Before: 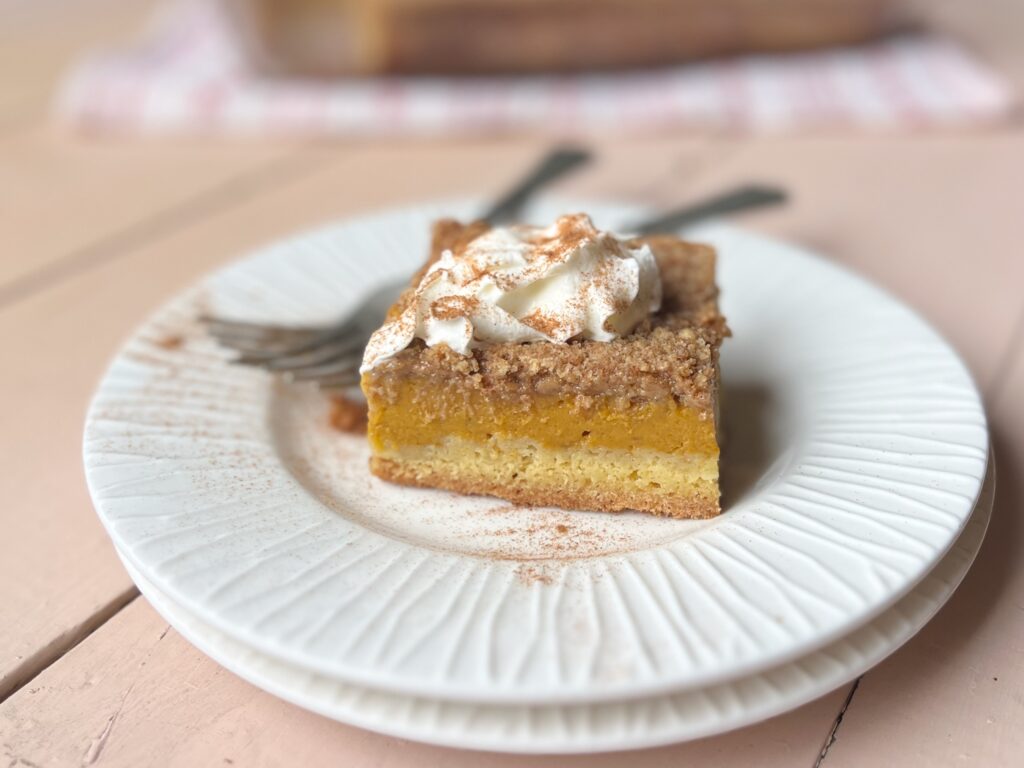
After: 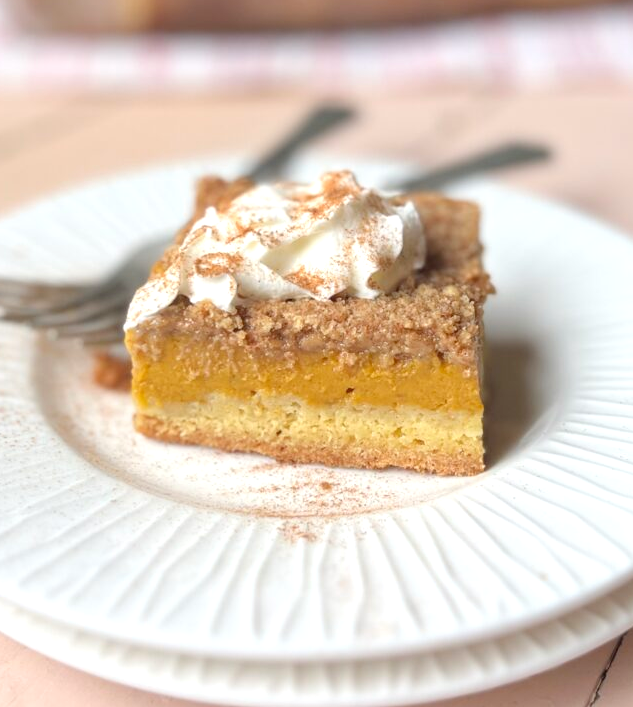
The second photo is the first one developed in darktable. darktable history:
crop and rotate: left 23.14%, top 5.645%, right 15.001%, bottom 2.277%
levels: levels [0, 0.435, 0.917]
